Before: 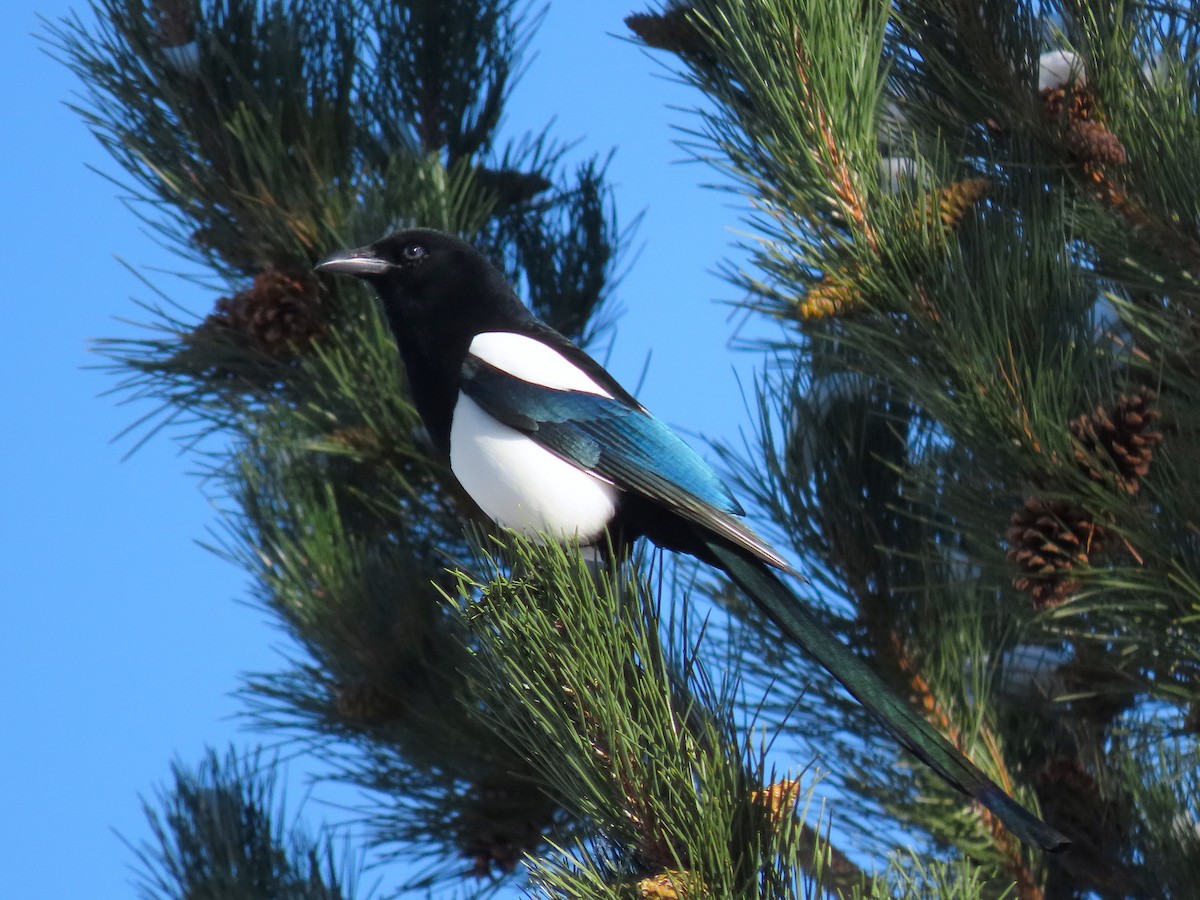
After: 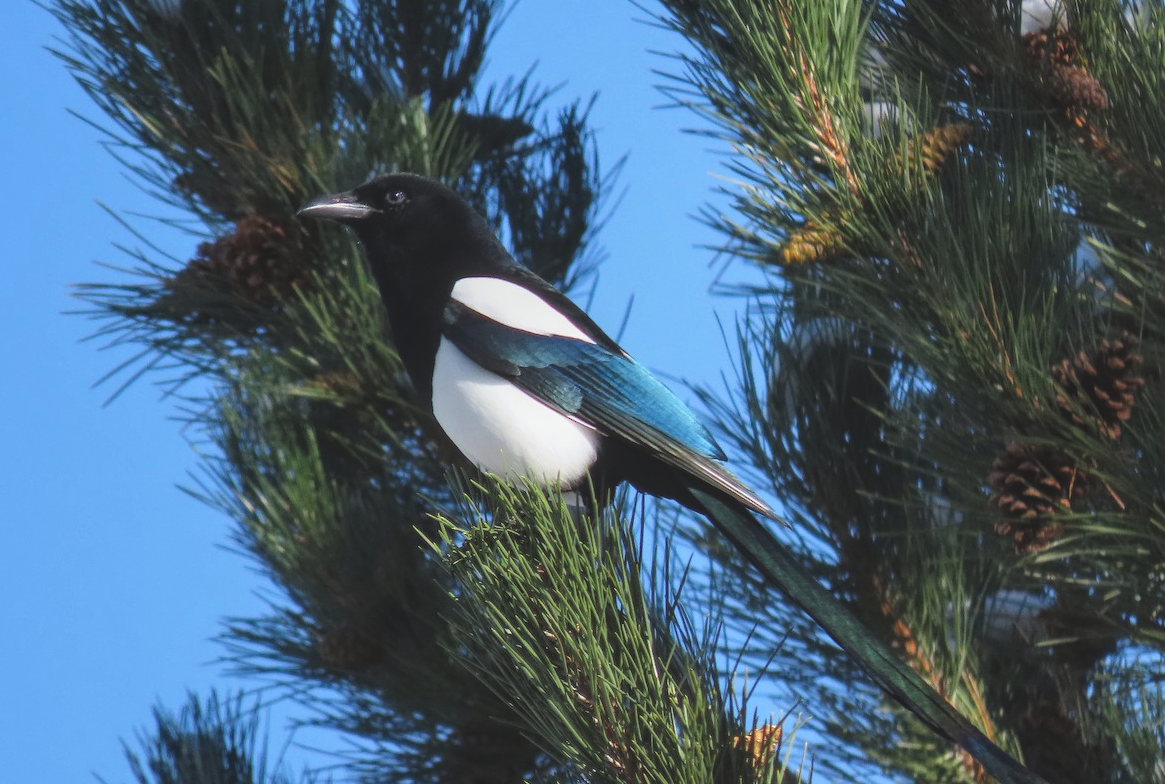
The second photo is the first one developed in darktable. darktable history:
exposure: black level correction -0.015, exposure -0.125 EV, compensate highlight preservation false
crop: left 1.507%, top 6.147%, right 1.379%, bottom 6.637%
local contrast: on, module defaults
